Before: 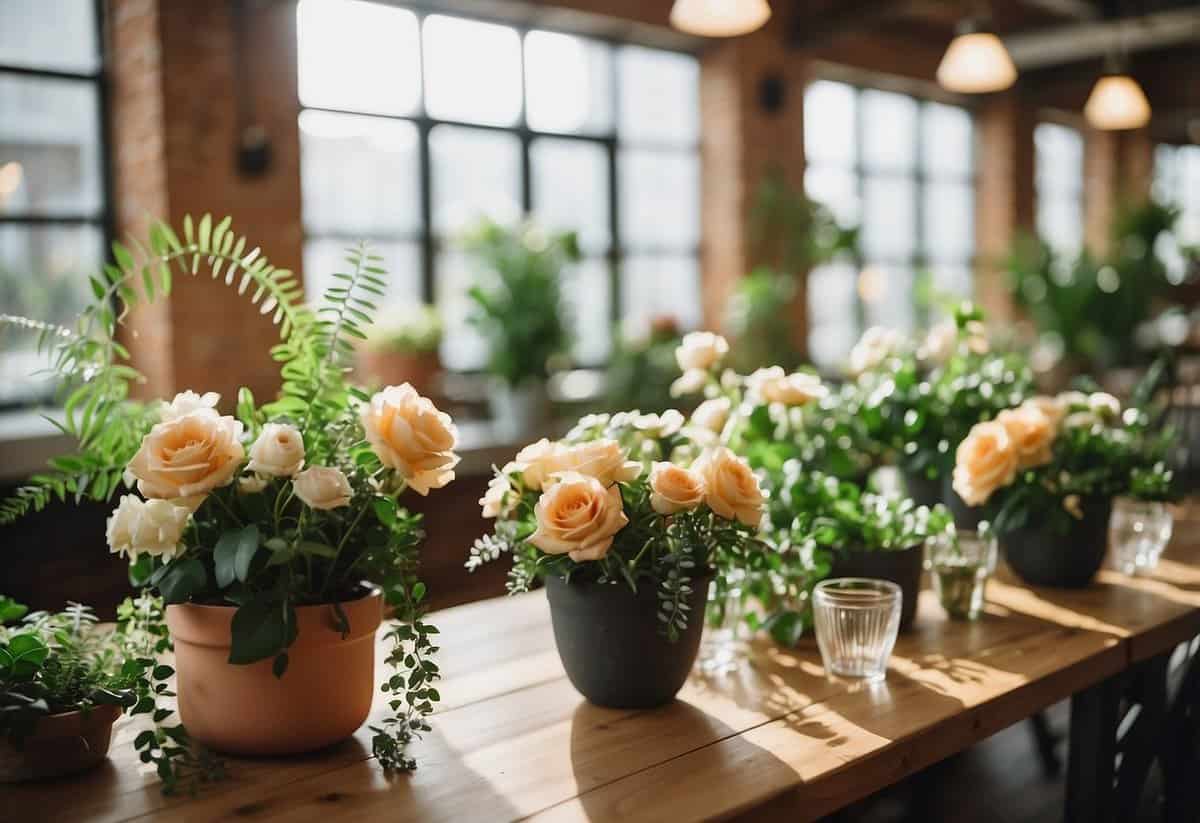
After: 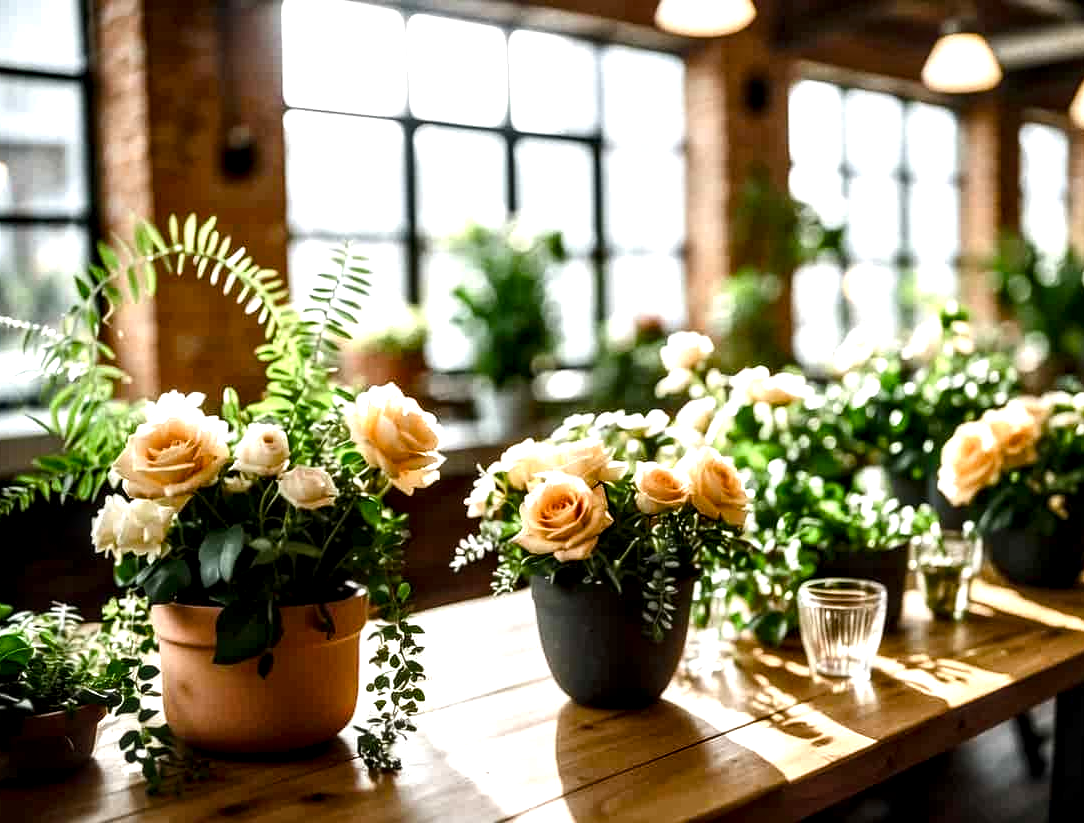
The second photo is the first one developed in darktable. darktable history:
color balance rgb: perceptual saturation grading › global saturation 20%, perceptual saturation grading › highlights -25.138%, perceptual saturation grading › shadows 49.355%
crop and rotate: left 1.305%, right 8.352%
tone equalizer: -8 EV -0.76 EV, -7 EV -0.718 EV, -6 EV -0.604 EV, -5 EV -0.393 EV, -3 EV 0.388 EV, -2 EV 0.6 EV, -1 EV 0.689 EV, +0 EV 0.766 EV, edges refinement/feathering 500, mask exposure compensation -1.57 EV, preserve details no
local contrast: highlights 65%, shadows 54%, detail 169%, midtone range 0.519
